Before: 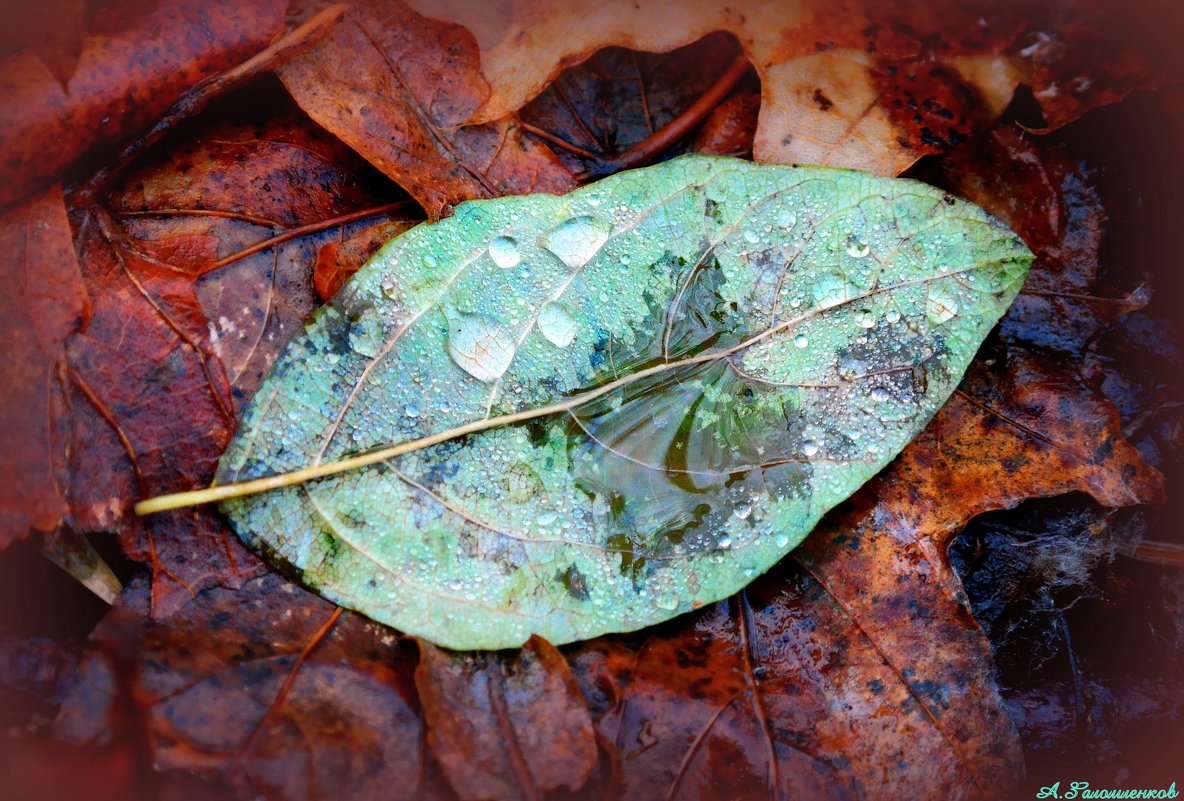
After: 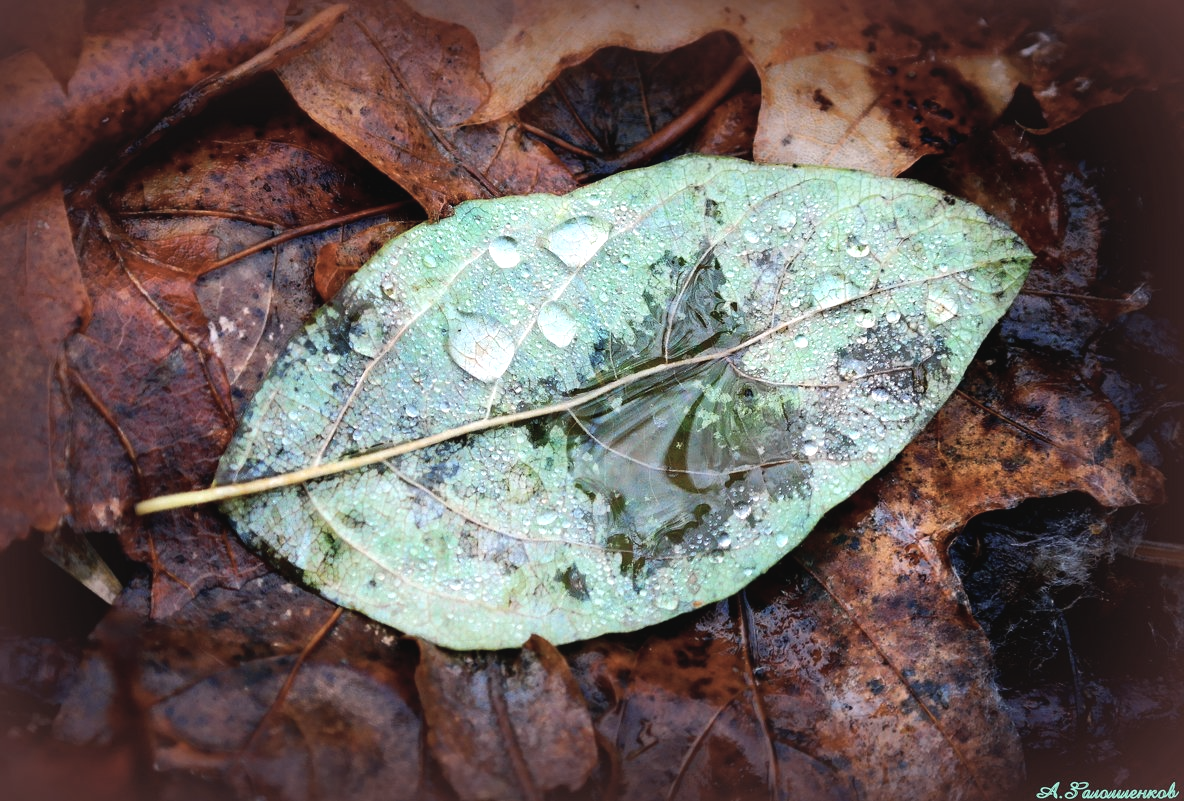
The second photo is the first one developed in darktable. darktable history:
tone equalizer: -8 EV -0.422 EV, -7 EV -0.427 EV, -6 EV -0.339 EV, -5 EV -0.184 EV, -3 EV 0.238 EV, -2 EV 0.36 EV, -1 EV 0.366 EV, +0 EV 0.406 EV, edges refinement/feathering 500, mask exposure compensation -1.57 EV, preserve details no
contrast brightness saturation: contrast -0.064, saturation -0.393
